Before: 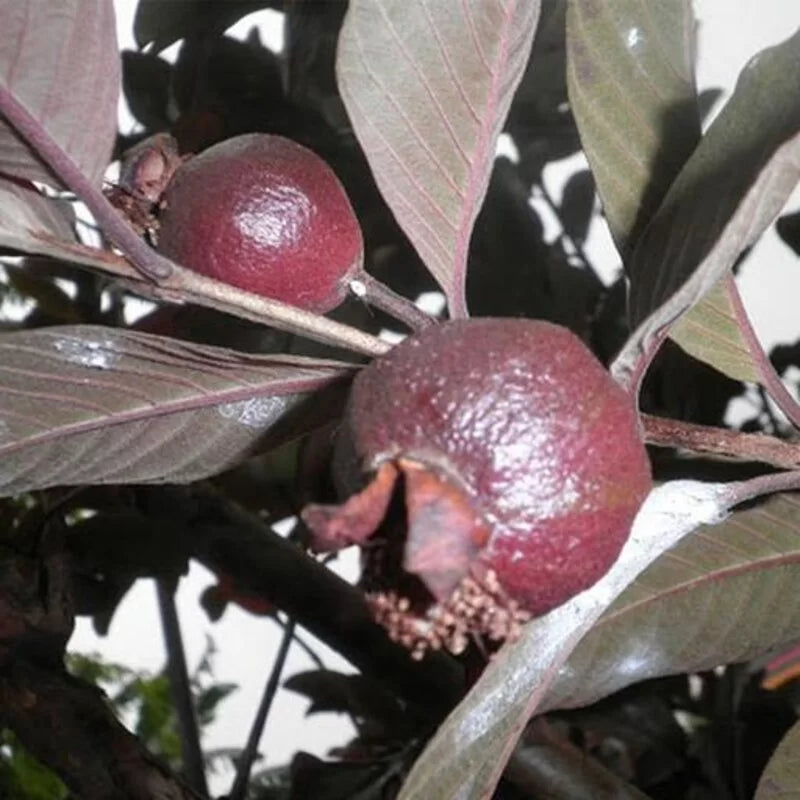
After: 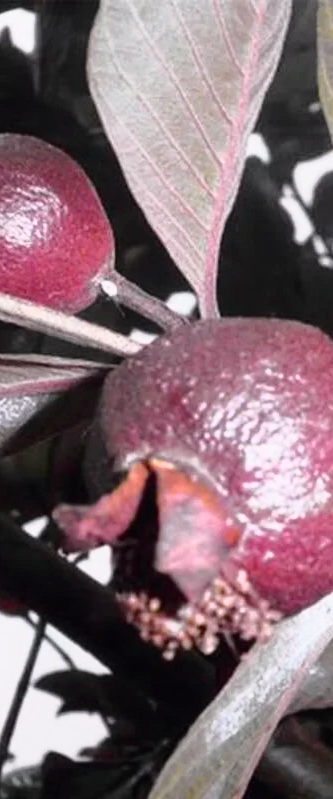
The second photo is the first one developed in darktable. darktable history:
crop: left 31.229%, right 27.105%
tone curve: curves: ch0 [(0, 0) (0.105, 0.068) (0.195, 0.162) (0.283, 0.283) (0.384, 0.404) (0.485, 0.531) (0.638, 0.681) (0.795, 0.879) (1, 0.977)]; ch1 [(0, 0) (0.161, 0.092) (0.35, 0.33) (0.379, 0.401) (0.456, 0.469) (0.498, 0.503) (0.531, 0.537) (0.596, 0.621) (0.635, 0.671) (1, 1)]; ch2 [(0, 0) (0.371, 0.362) (0.437, 0.437) (0.483, 0.484) (0.53, 0.515) (0.56, 0.58) (0.622, 0.606) (1, 1)], color space Lab, independent channels, preserve colors none
